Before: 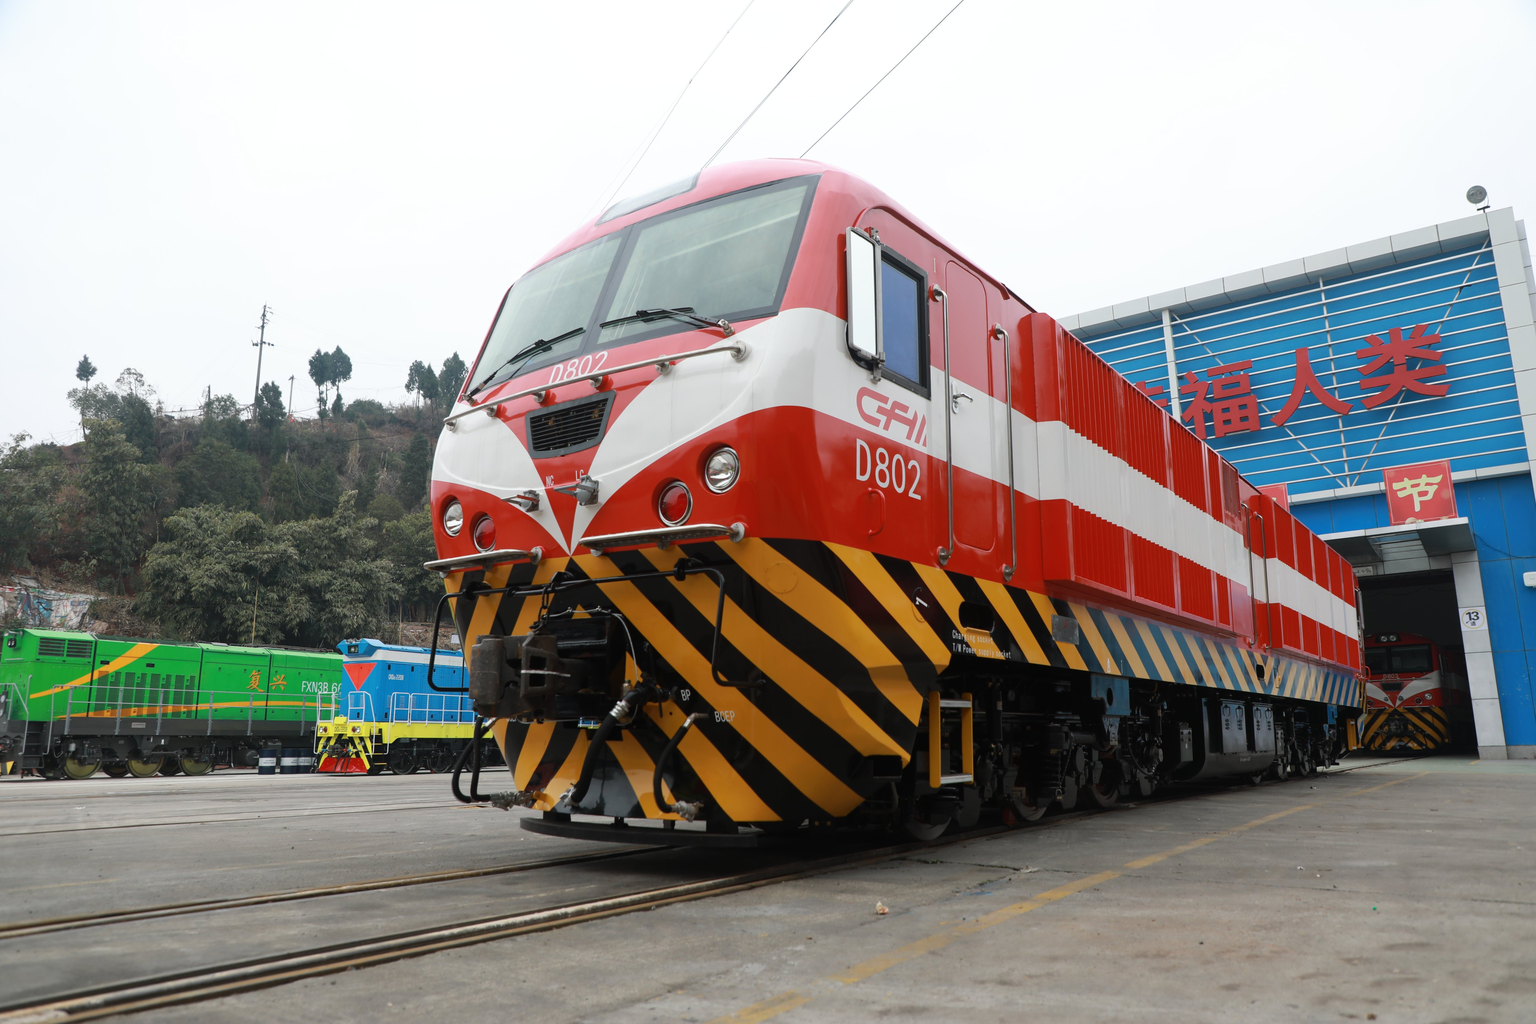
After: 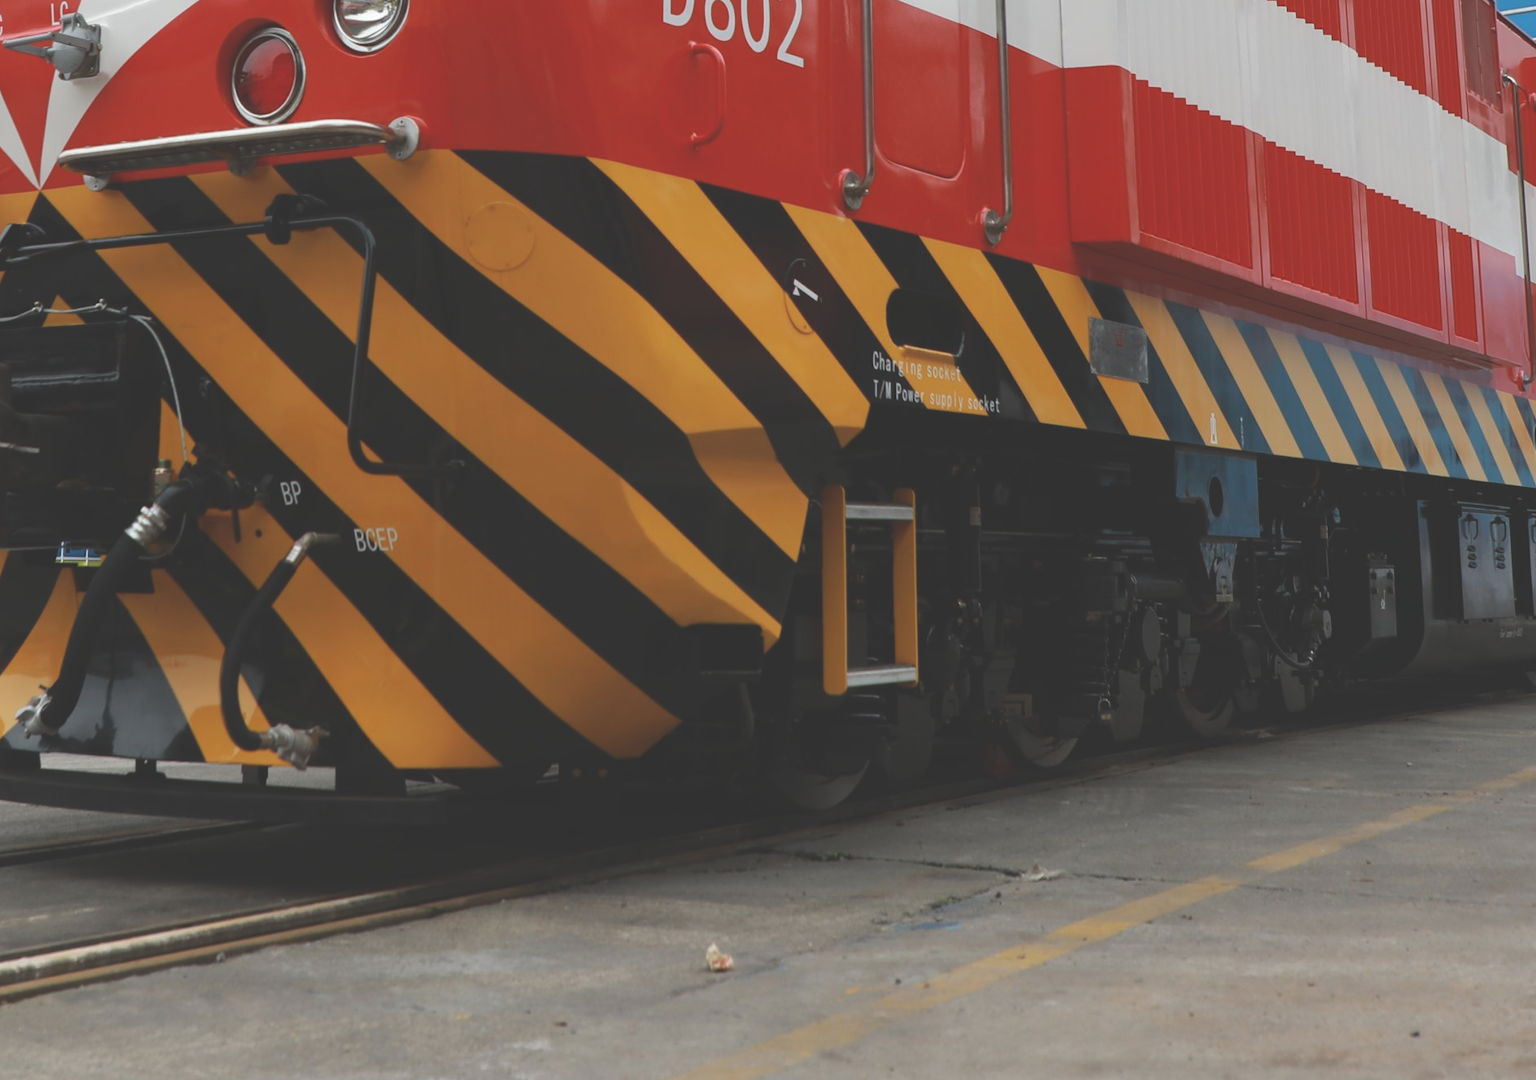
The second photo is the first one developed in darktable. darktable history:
exposure: black level correction -0.03, compensate highlight preservation false
crop: left 35.976%, top 45.819%, right 18.162%, bottom 5.807%
